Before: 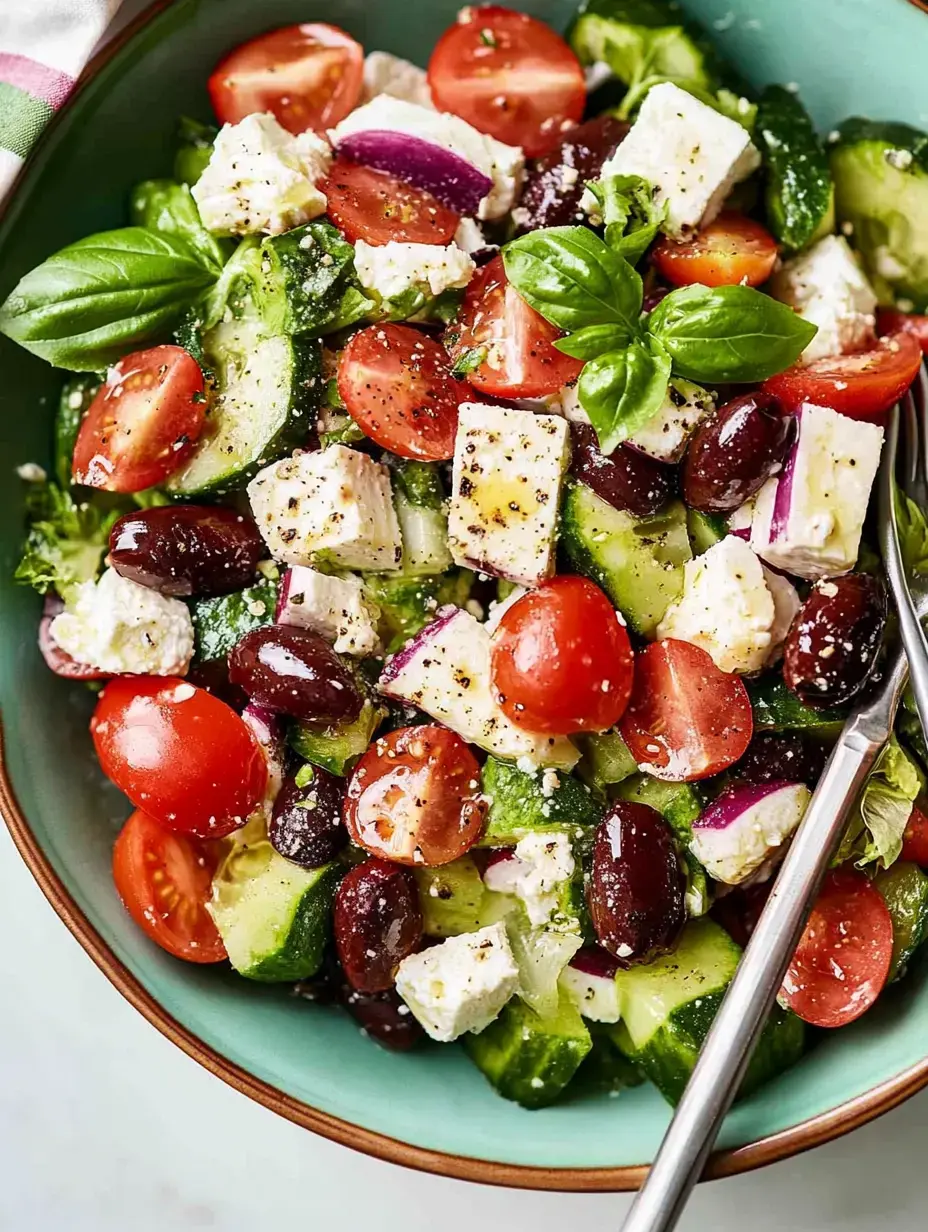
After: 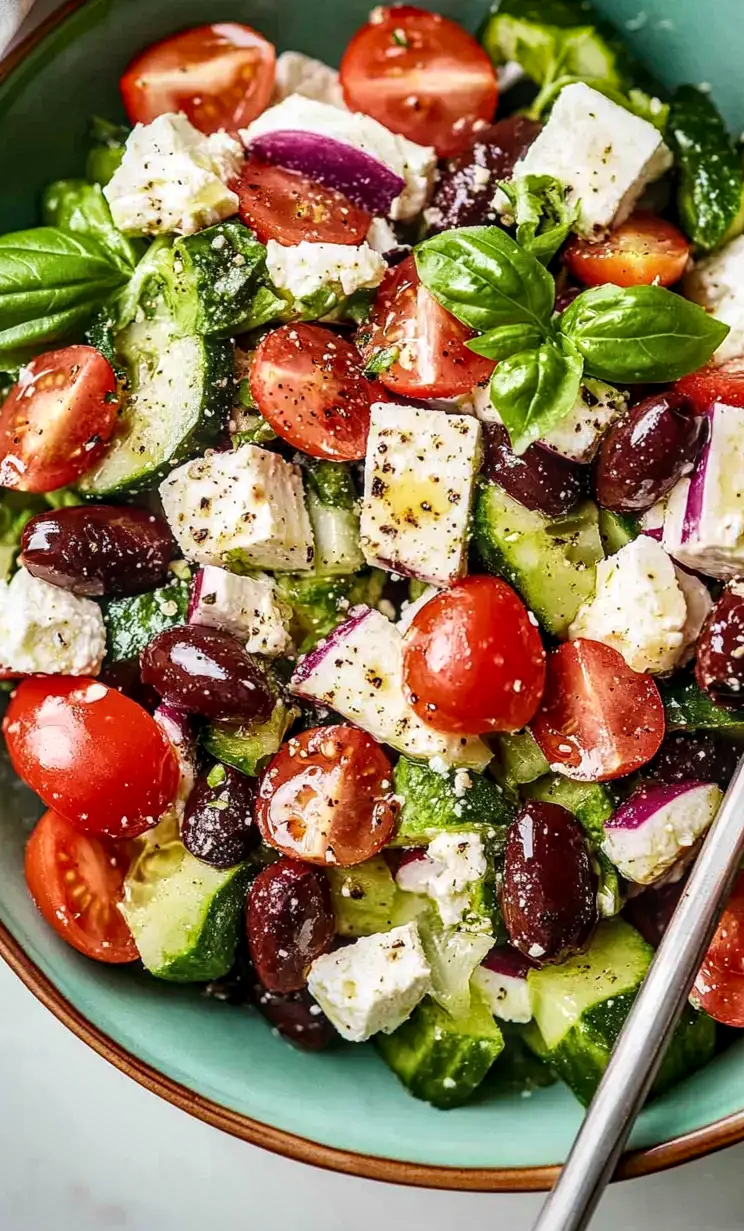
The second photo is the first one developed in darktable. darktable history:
local contrast: detail 130%
crop and rotate: left 9.585%, right 10.209%
vignetting: fall-off radius 60.87%, saturation 0.369, unbound false
